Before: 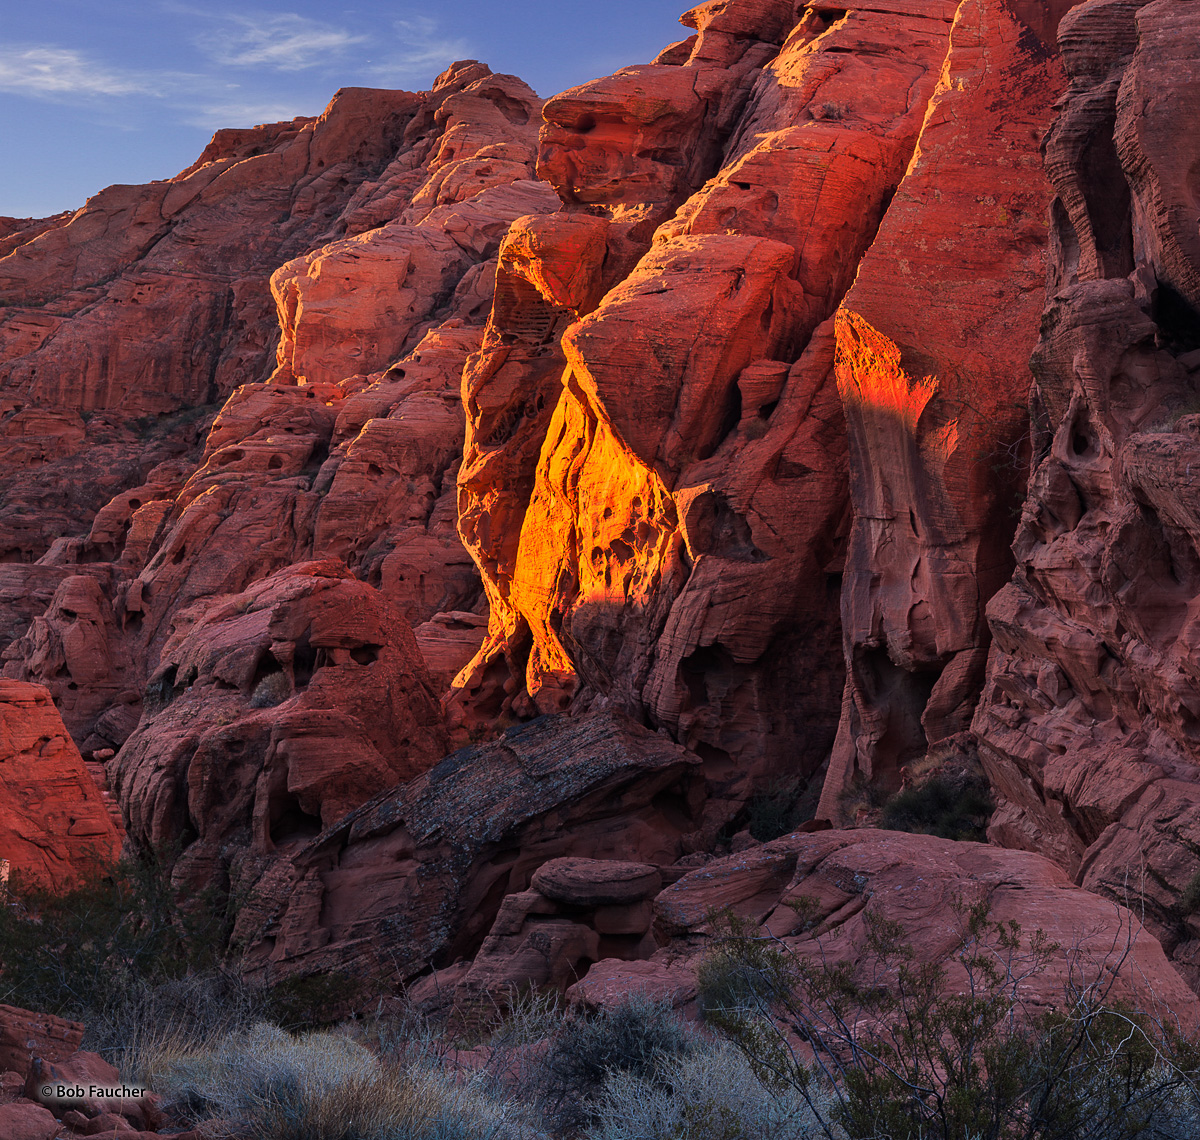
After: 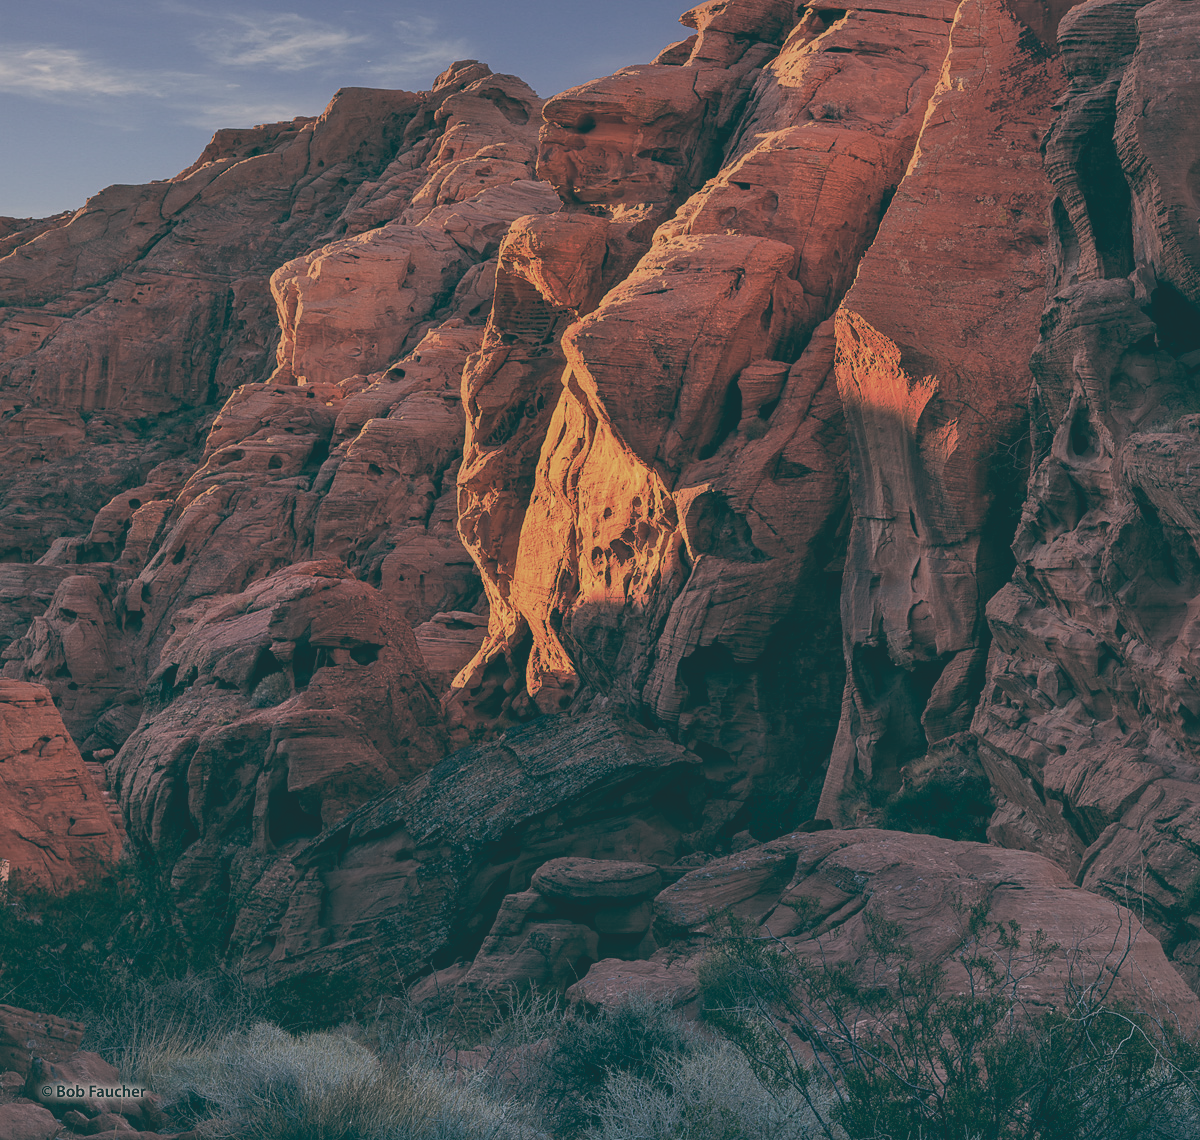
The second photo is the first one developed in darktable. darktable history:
contrast brightness saturation: contrast -0.26, saturation -0.43
local contrast: detail 110%
color balance: lift [1.005, 0.99, 1.007, 1.01], gamma [1, 0.979, 1.011, 1.021], gain [0.923, 1.098, 1.025, 0.902], input saturation 90.45%, contrast 7.73%, output saturation 105.91%
tone equalizer: on, module defaults
shadows and highlights: radius 108.52, shadows 23.73, highlights -59.32, low approximation 0.01, soften with gaussian
